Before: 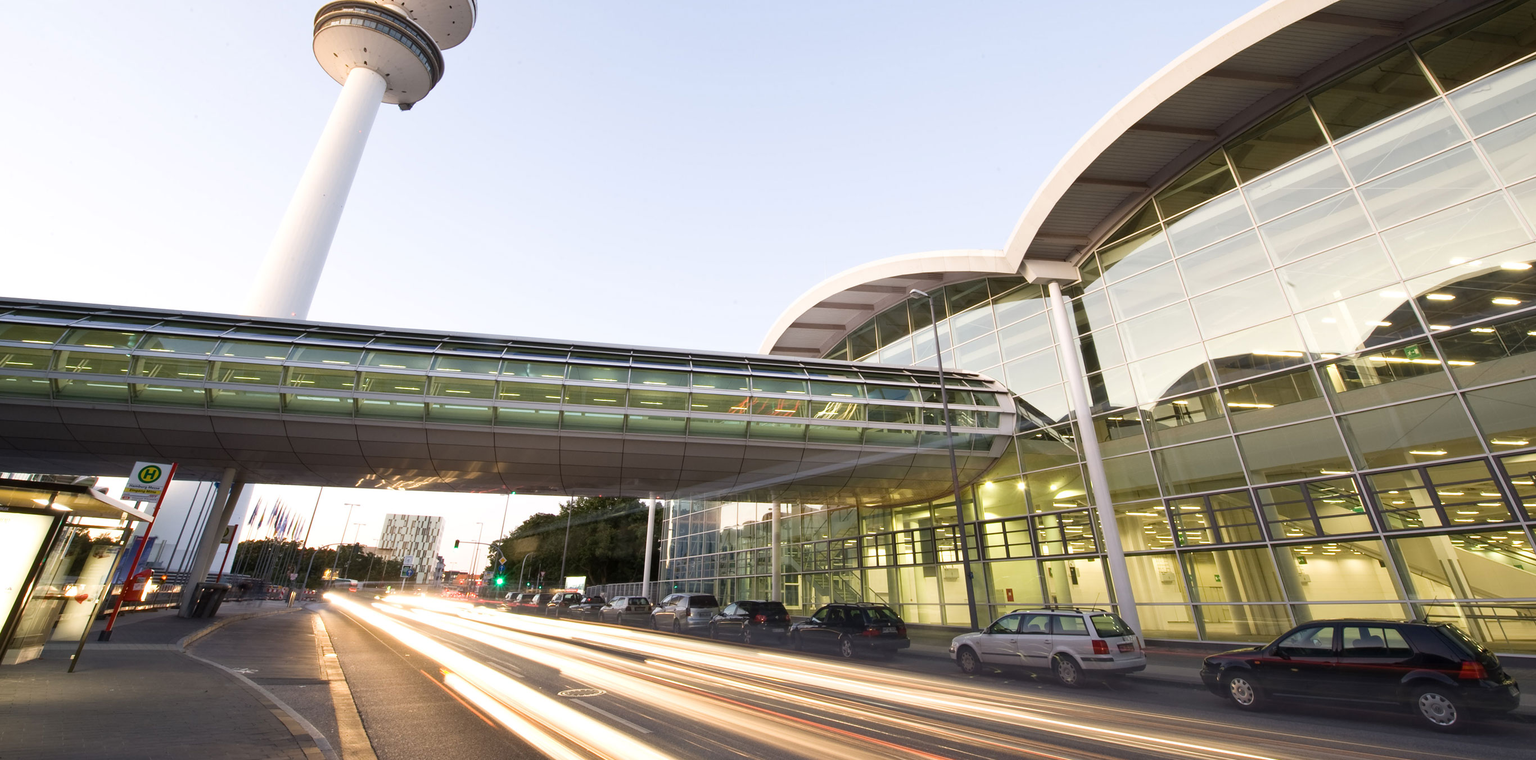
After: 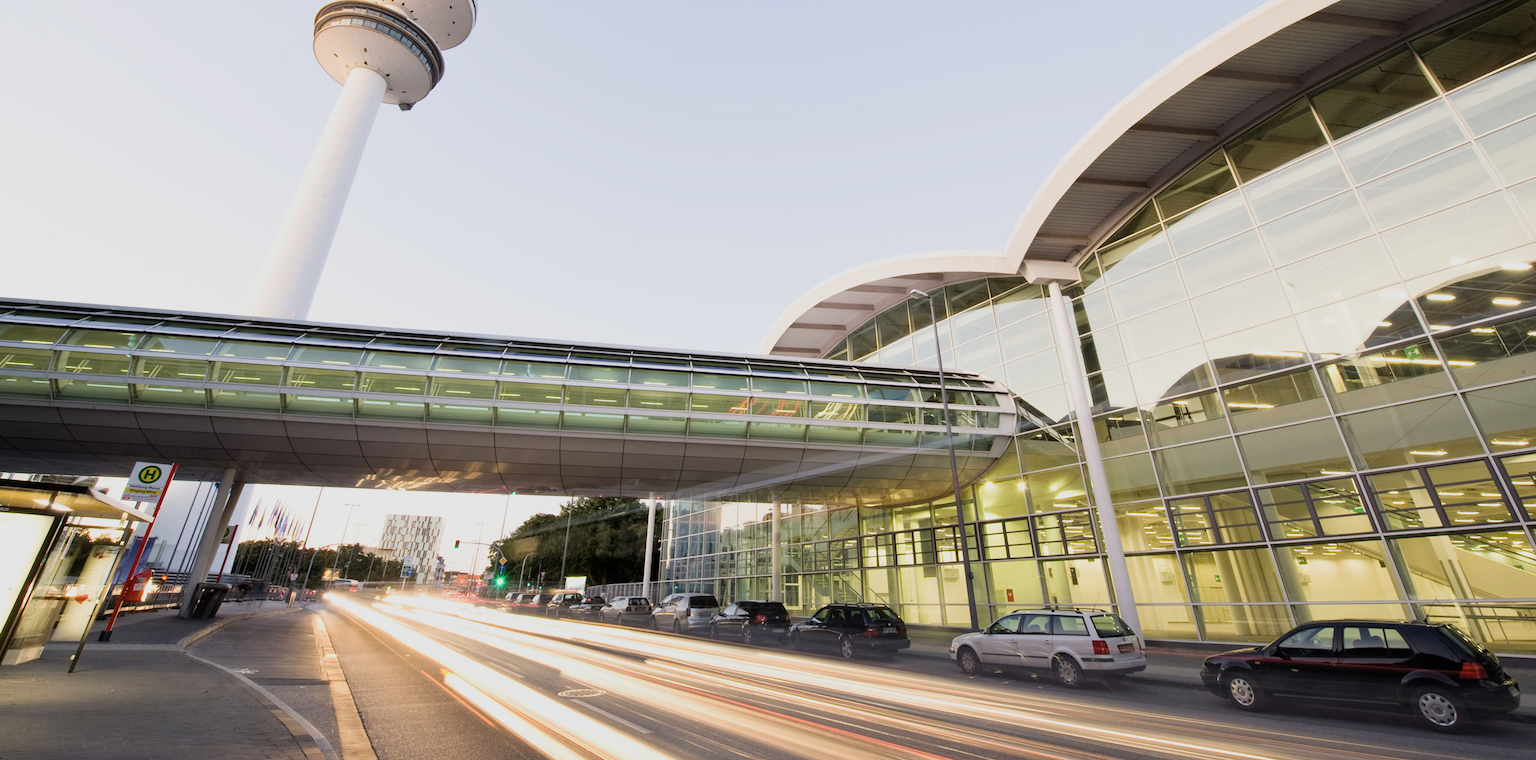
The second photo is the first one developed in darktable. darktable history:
filmic rgb: black relative exposure -7.65 EV, white relative exposure 4.56 EV, hardness 3.61
exposure: exposure 0.515 EV, compensate highlight preservation false
